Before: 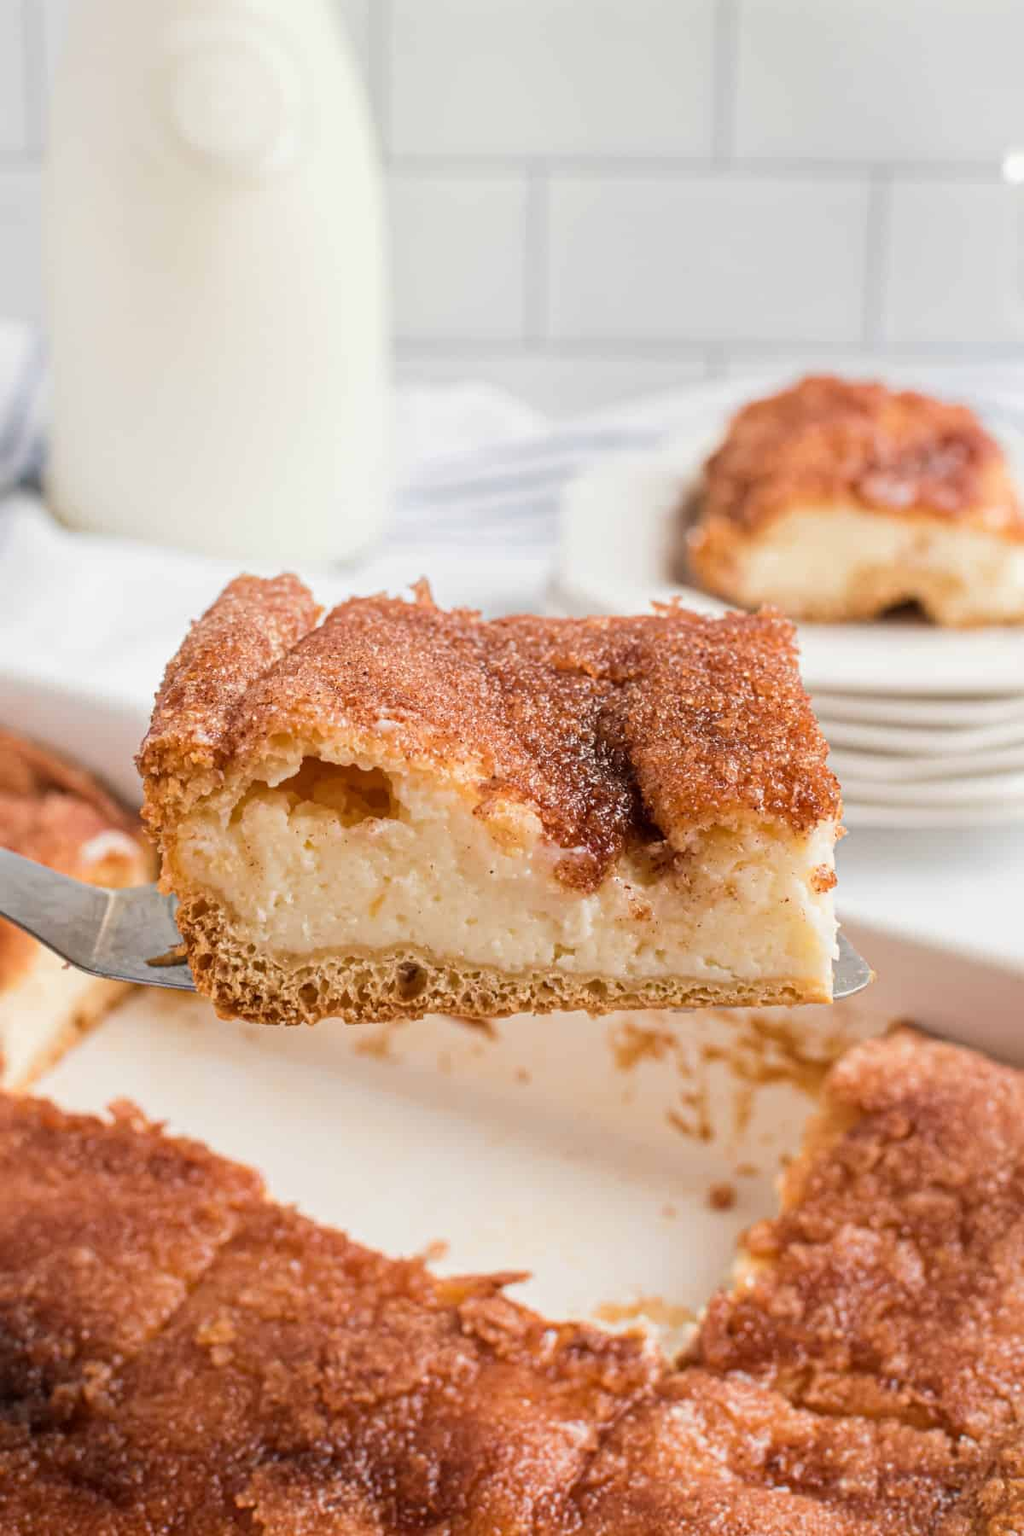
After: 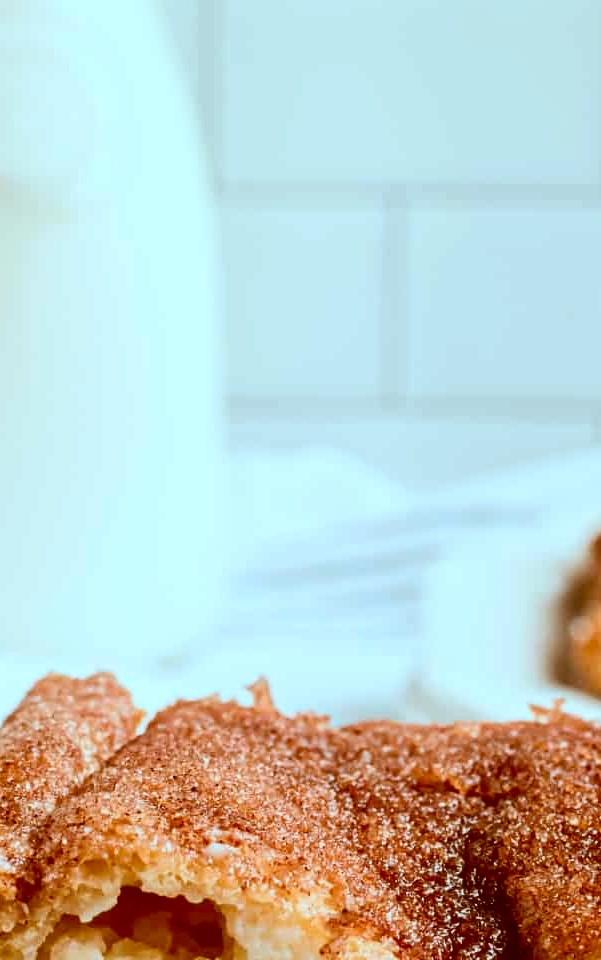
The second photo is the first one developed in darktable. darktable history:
color correction: highlights a* -14.99, highlights b* -16.31, shadows a* 10.92, shadows b* 28.71
crop: left 19.576%, right 30.267%, bottom 46.628%
contrast brightness saturation: contrast 0.203, brightness -0.113, saturation 0.099
